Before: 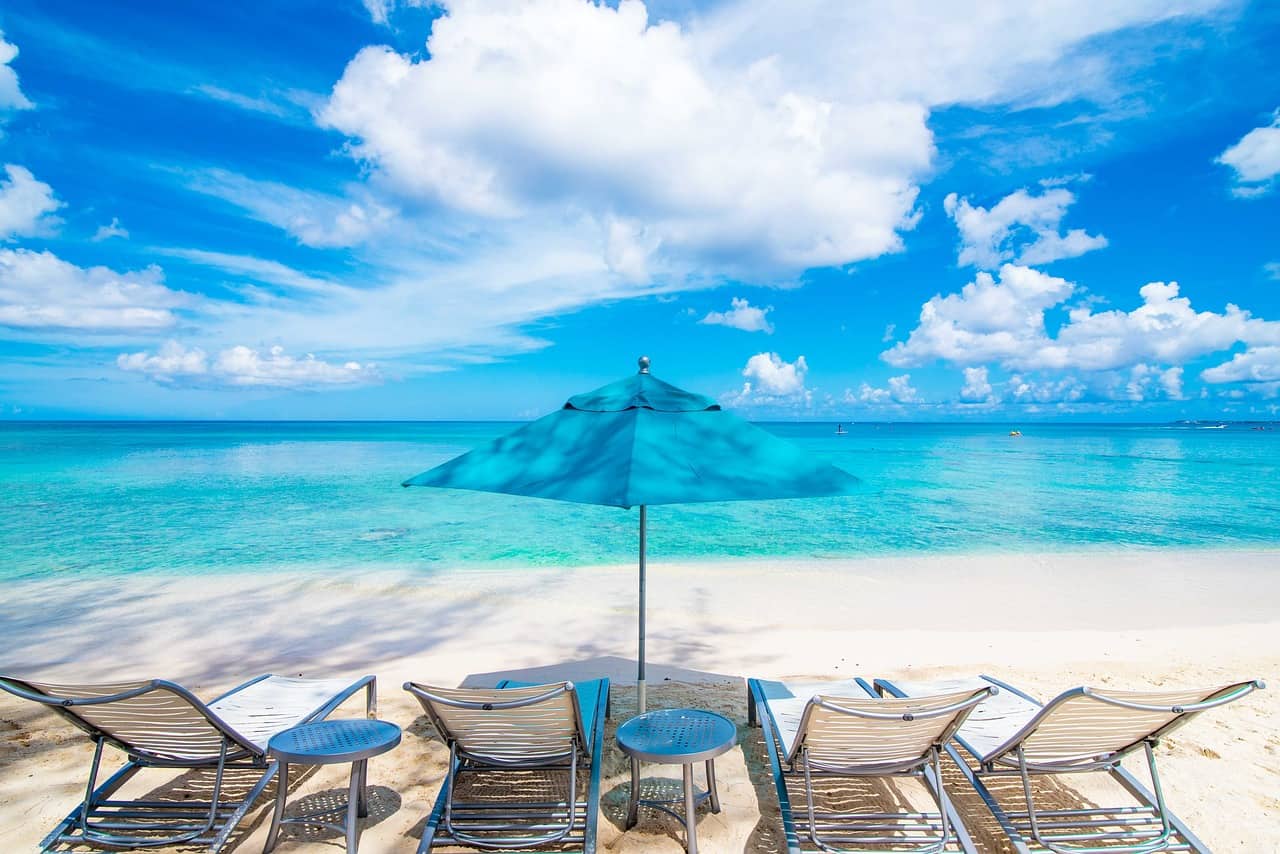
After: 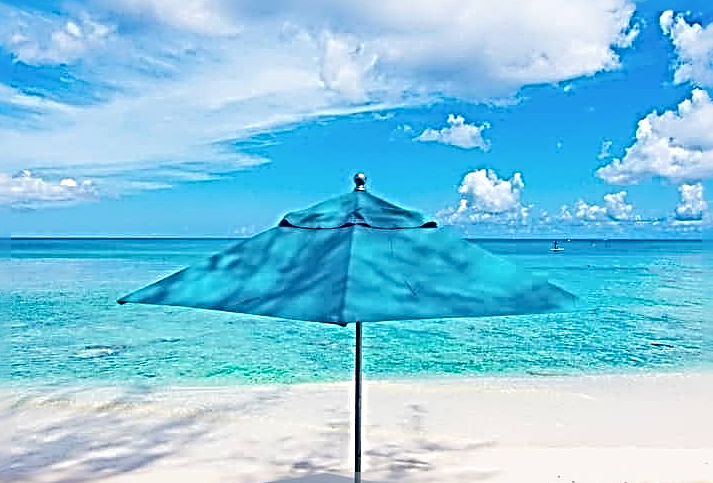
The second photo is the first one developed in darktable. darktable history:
crop and rotate: left 22.227%, top 21.648%, right 22.056%, bottom 21.735%
sharpen: radius 4.014, amount 1.997
contrast brightness saturation: saturation -0.034
